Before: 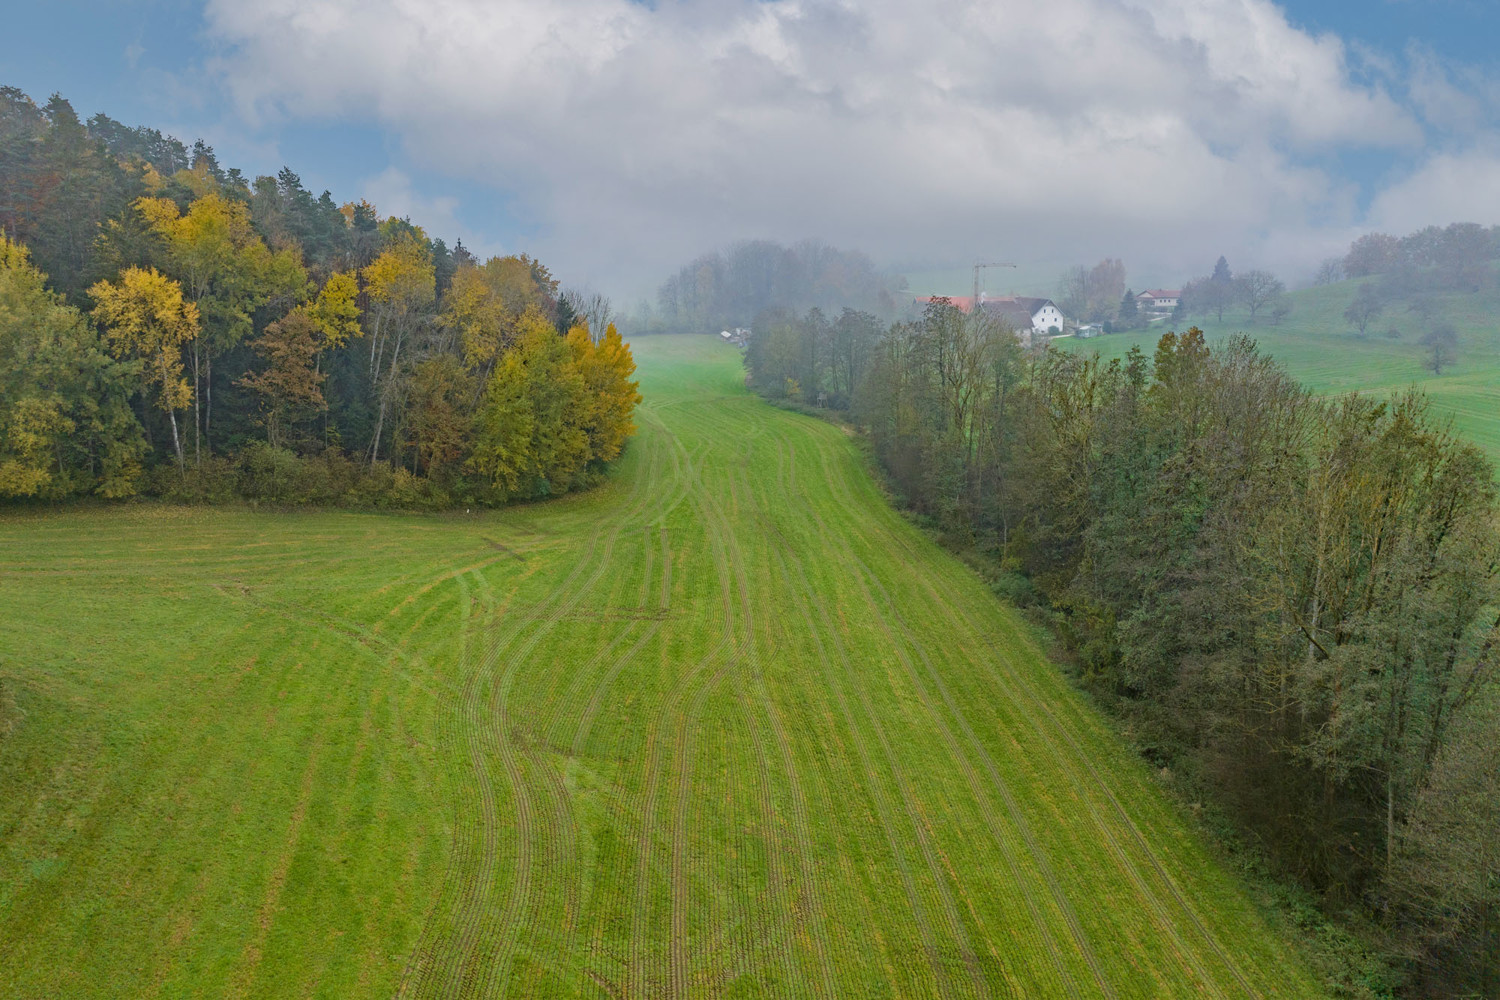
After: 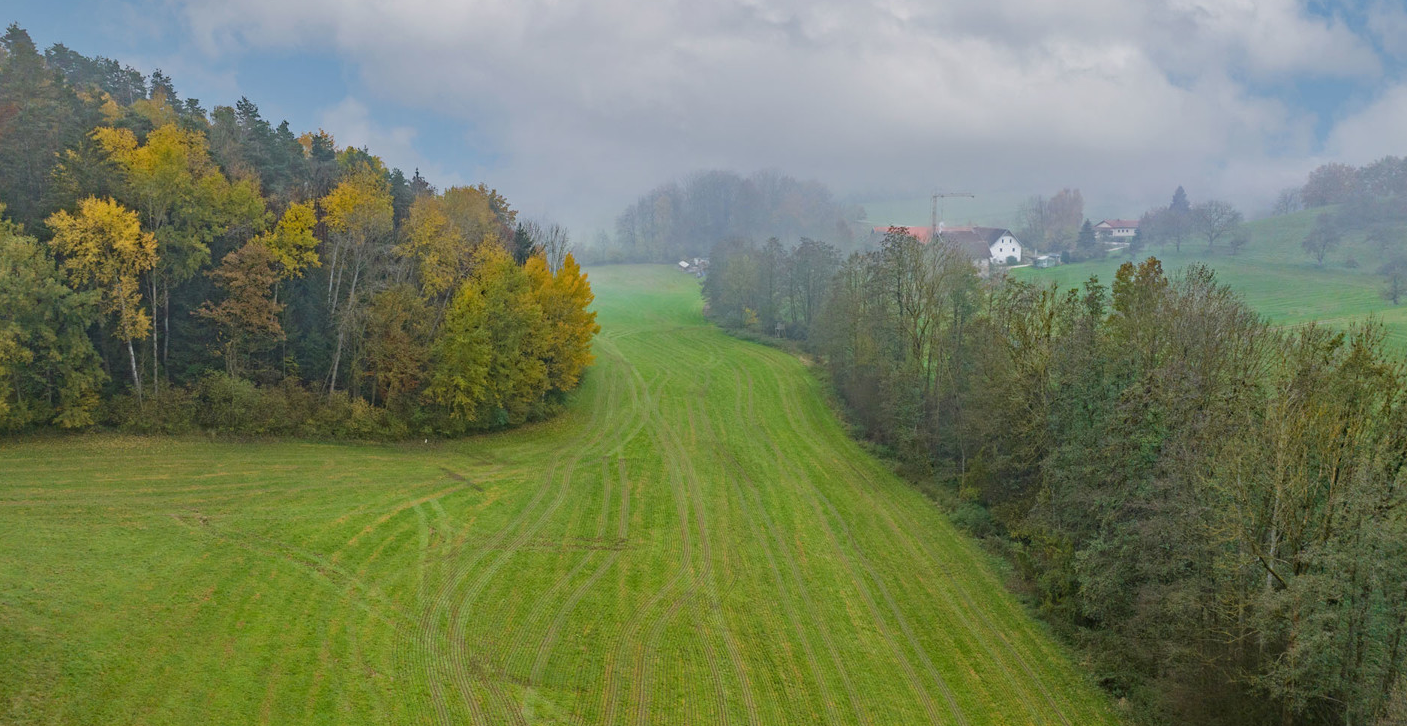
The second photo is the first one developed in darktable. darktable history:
crop: left 2.863%, top 7.051%, right 3.336%, bottom 20.324%
